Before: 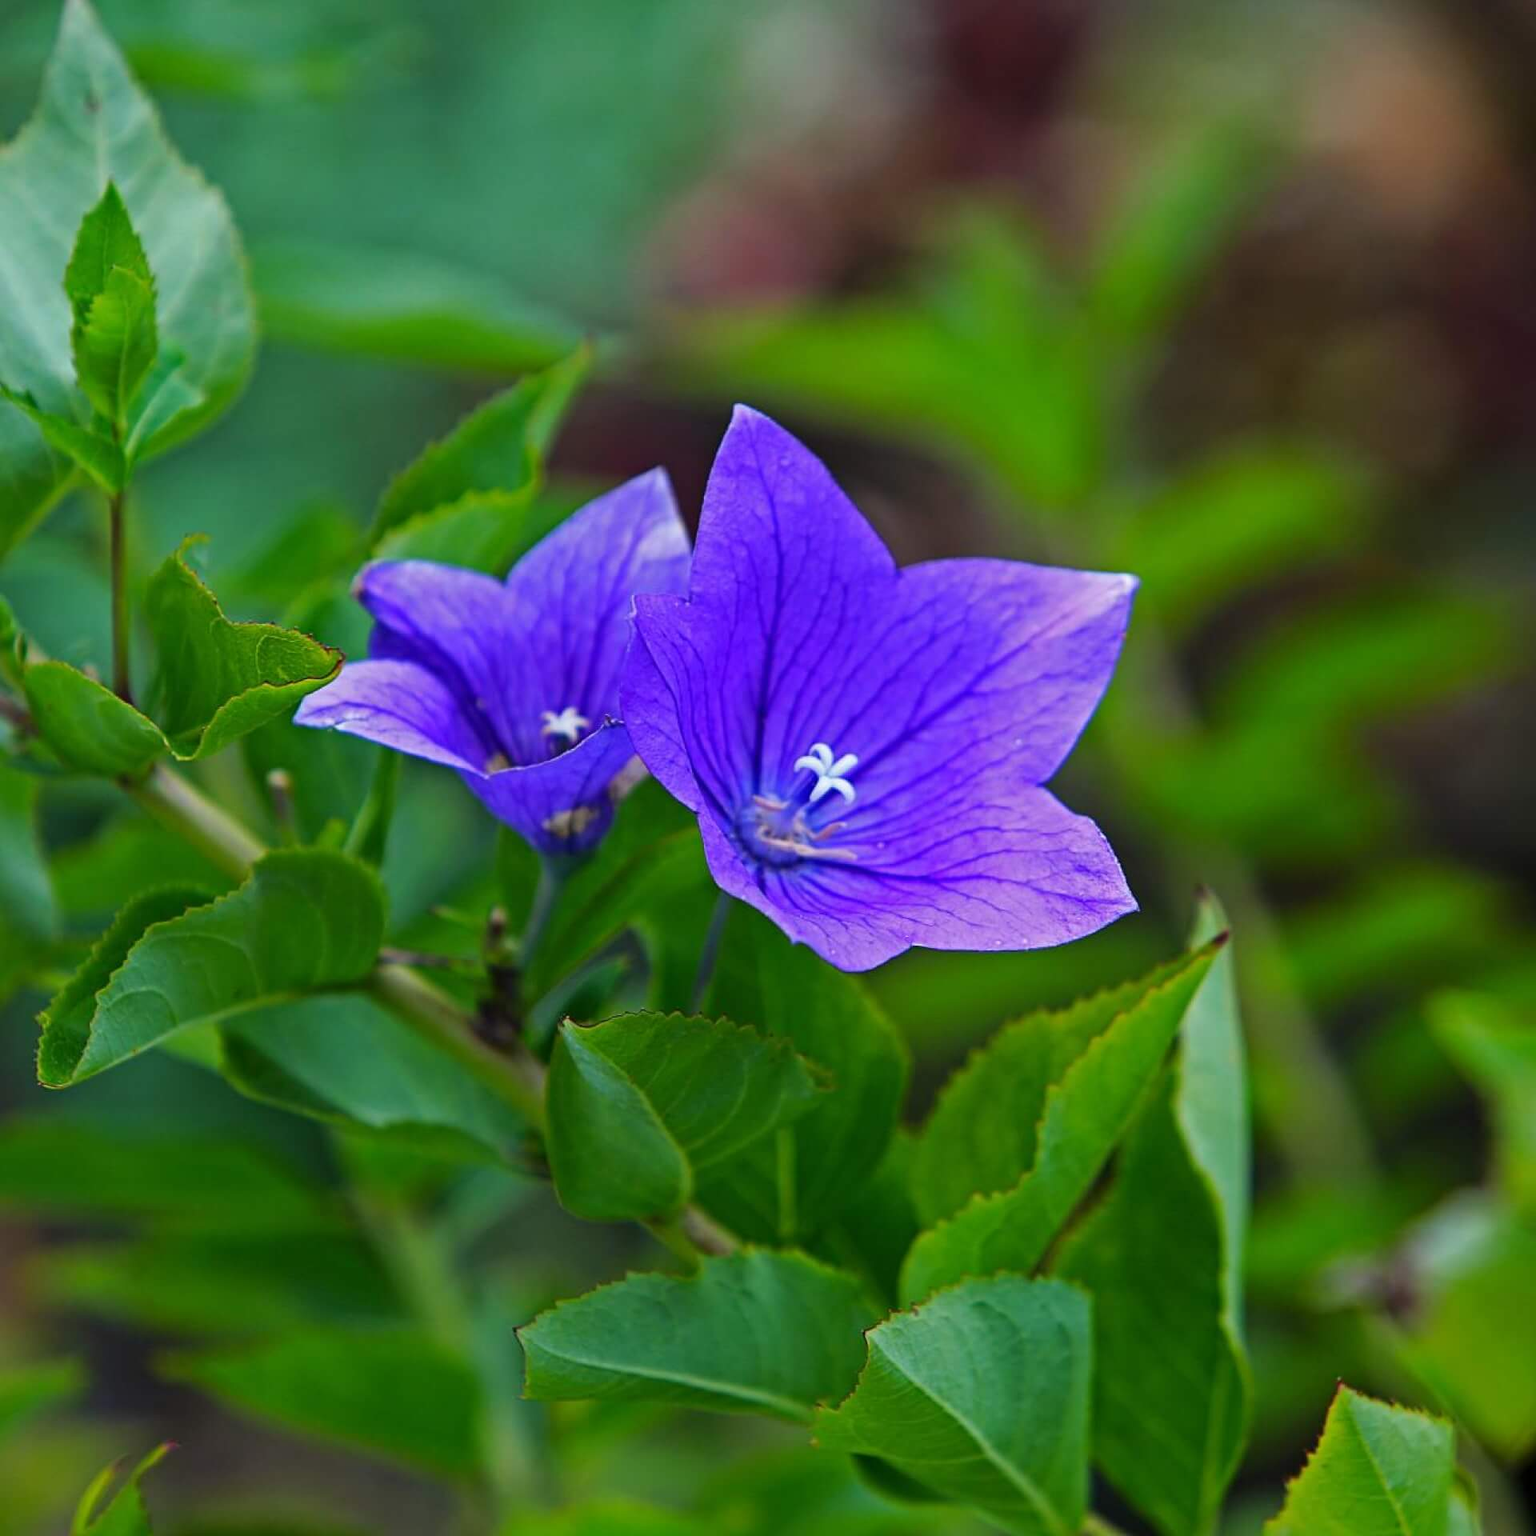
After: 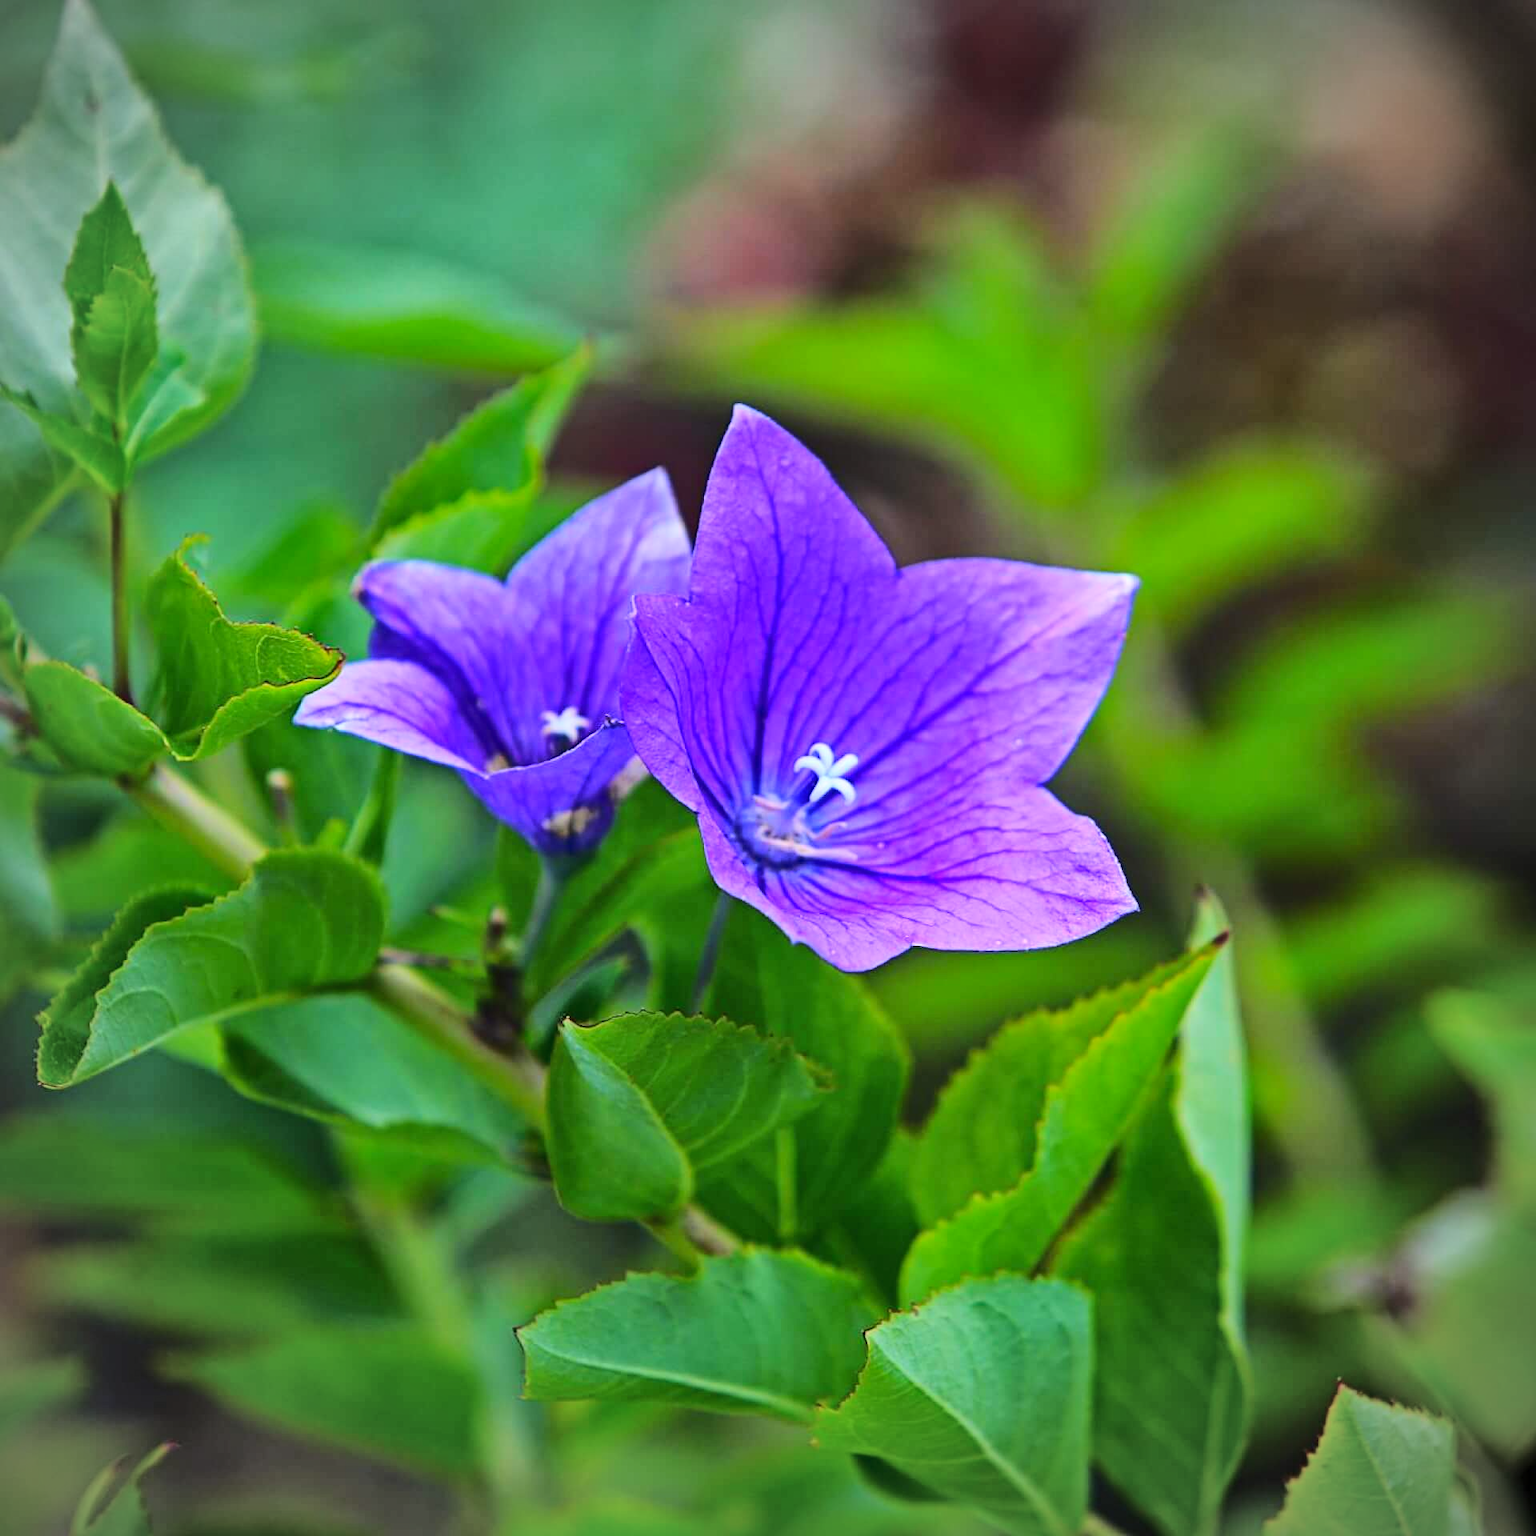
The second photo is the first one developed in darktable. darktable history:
base curve: curves: ch0 [(0, 0) (0.028, 0.03) (0.121, 0.232) (0.46, 0.748) (0.859, 0.968) (1, 1)]
vignetting: brightness -0.283
shadows and highlights: highlights -59.77
